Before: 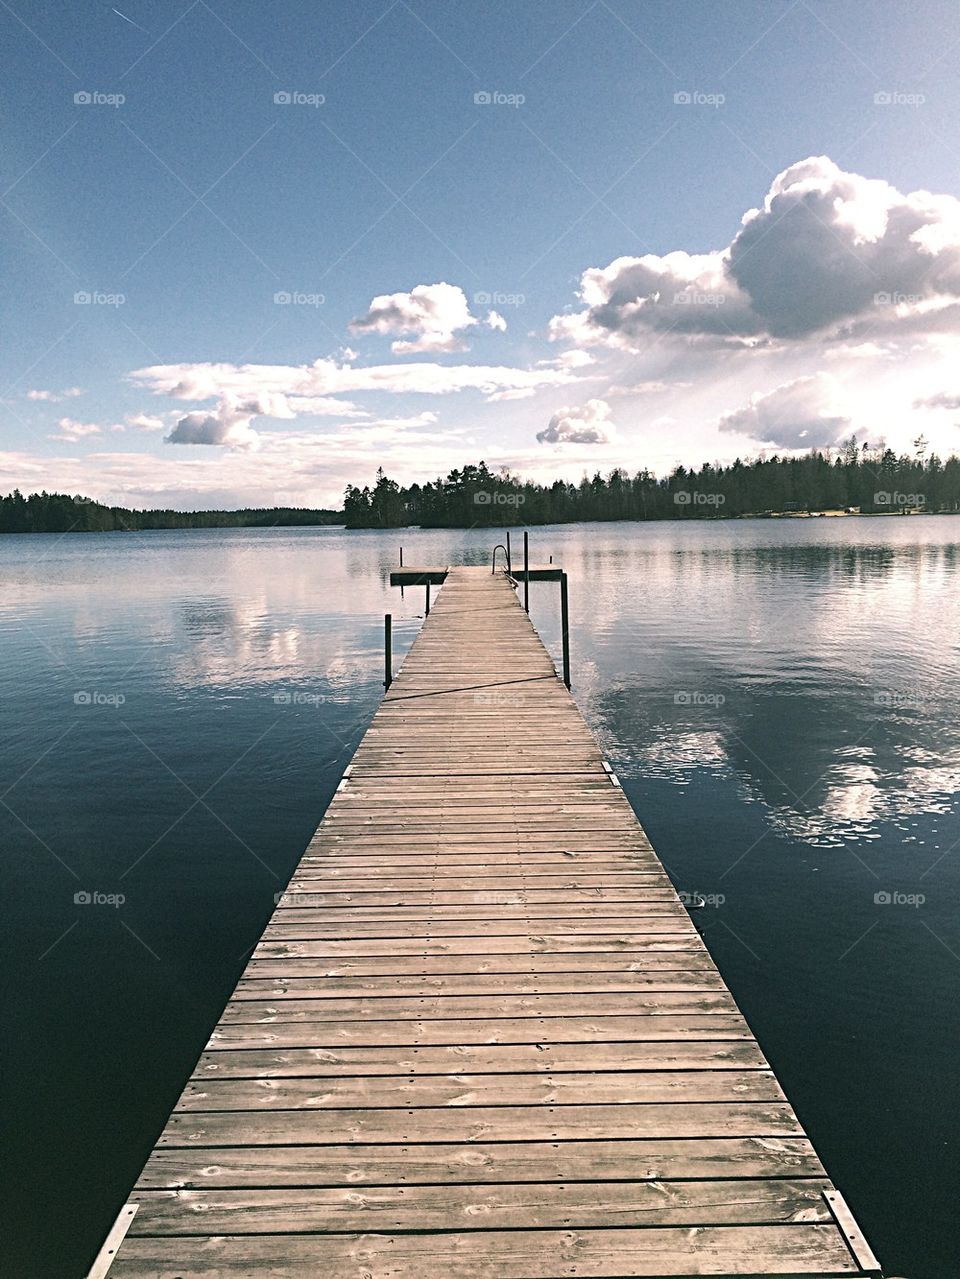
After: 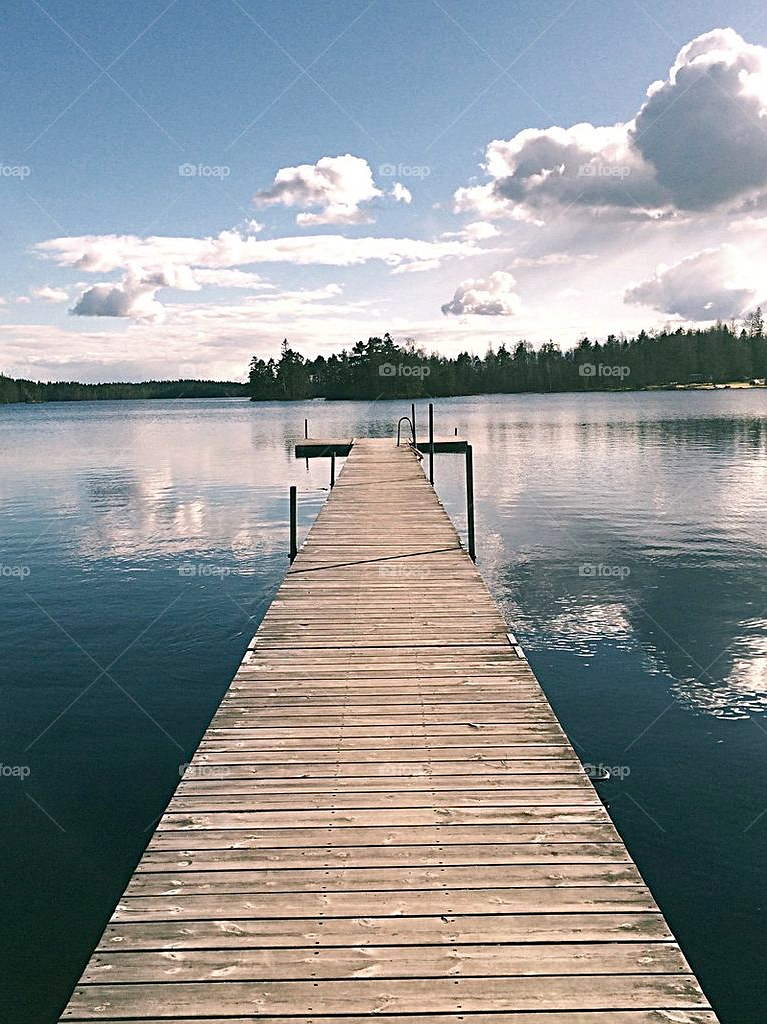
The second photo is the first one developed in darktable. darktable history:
crop and rotate: left 9.971%, top 10.082%, right 10.058%, bottom 9.837%
sharpen: radius 0.988
color balance rgb: linear chroma grading › global chroma 8.865%, perceptual saturation grading › global saturation -0.014%, perceptual saturation grading › highlights -19.7%, perceptual saturation grading › shadows 19.671%, global vibrance 20%
